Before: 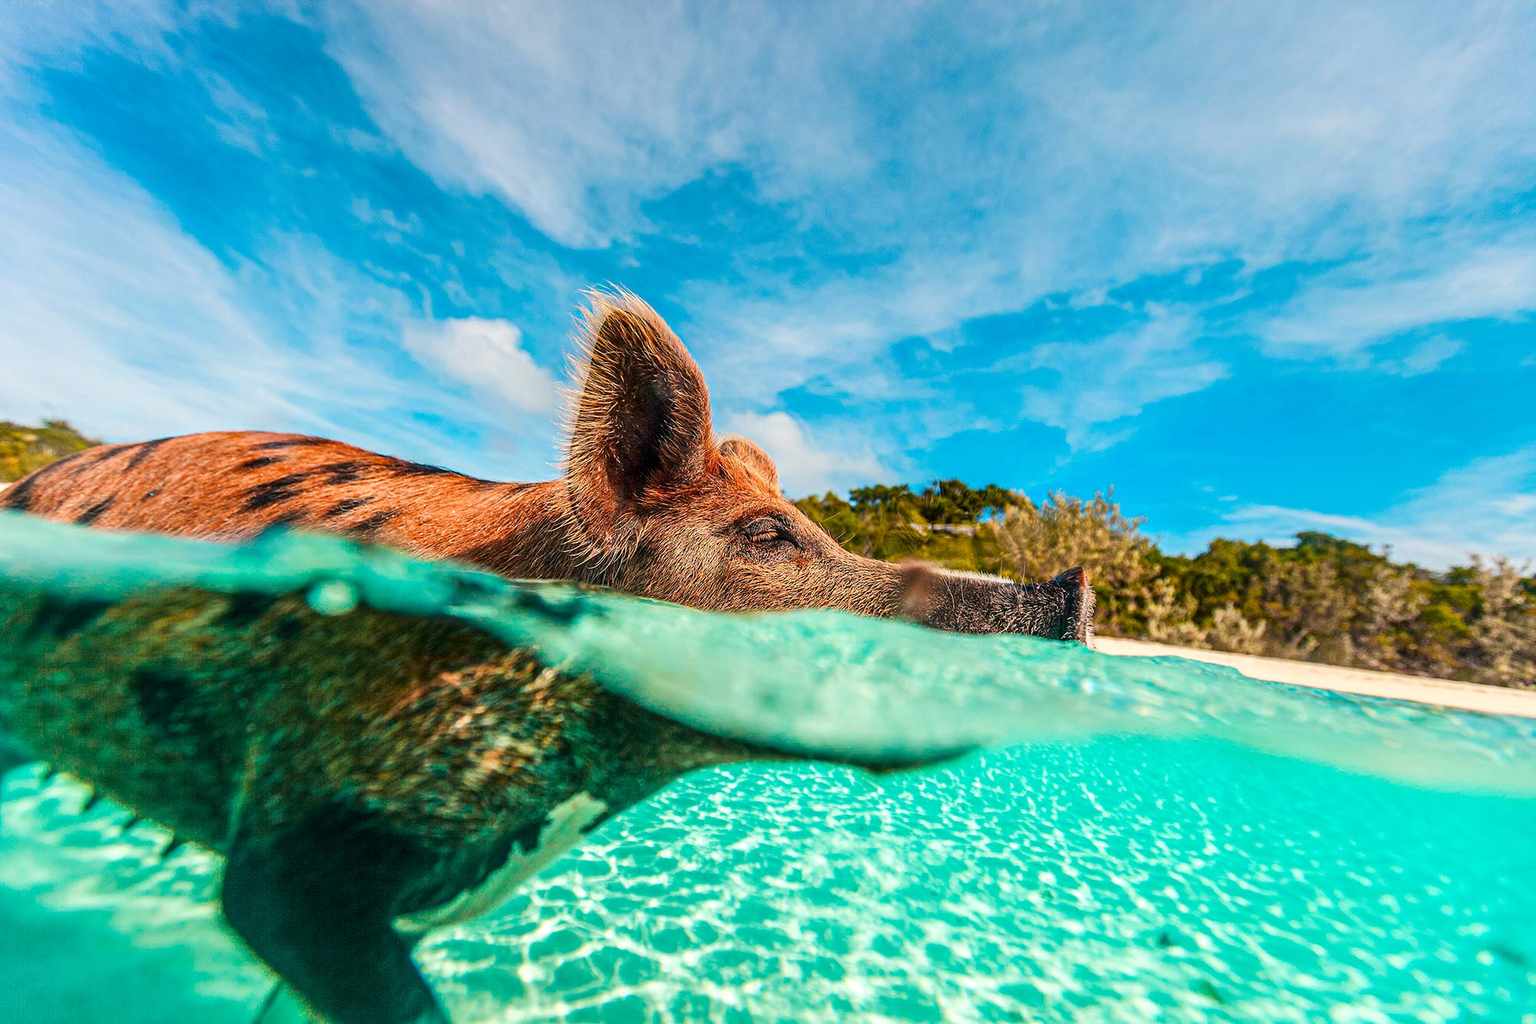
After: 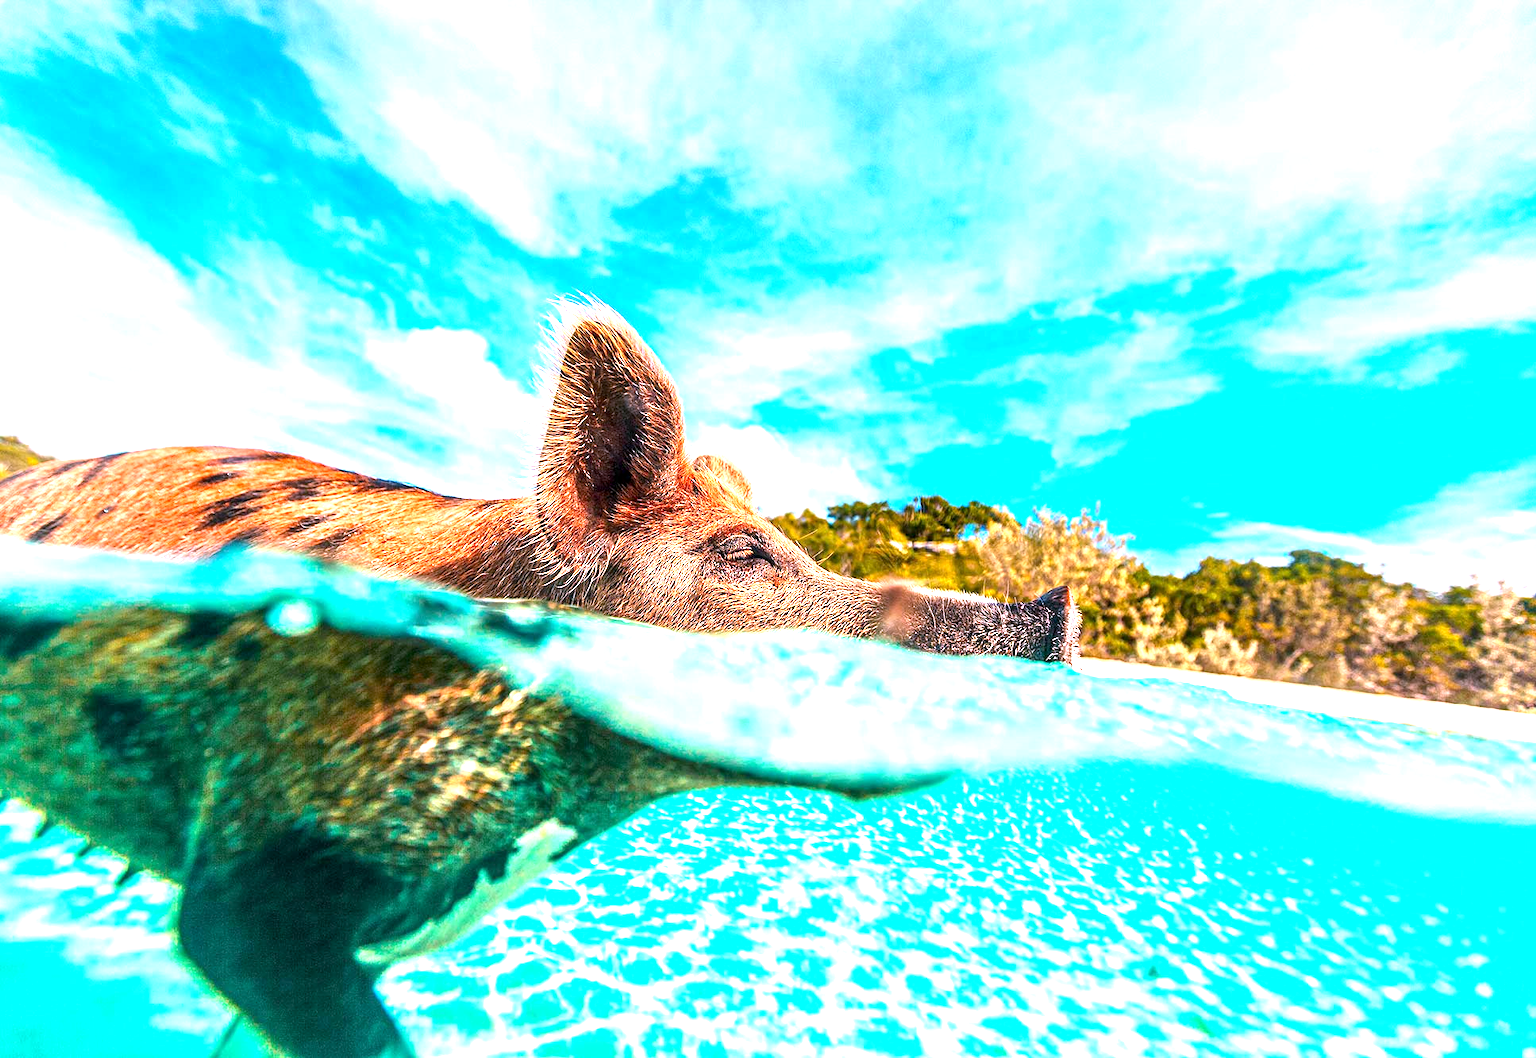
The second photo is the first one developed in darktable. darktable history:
crop and rotate: left 3.238%
white balance: red 1.066, blue 1.119
exposure: black level correction 0.001, exposure 1.398 EV, compensate exposure bias true, compensate highlight preservation false
